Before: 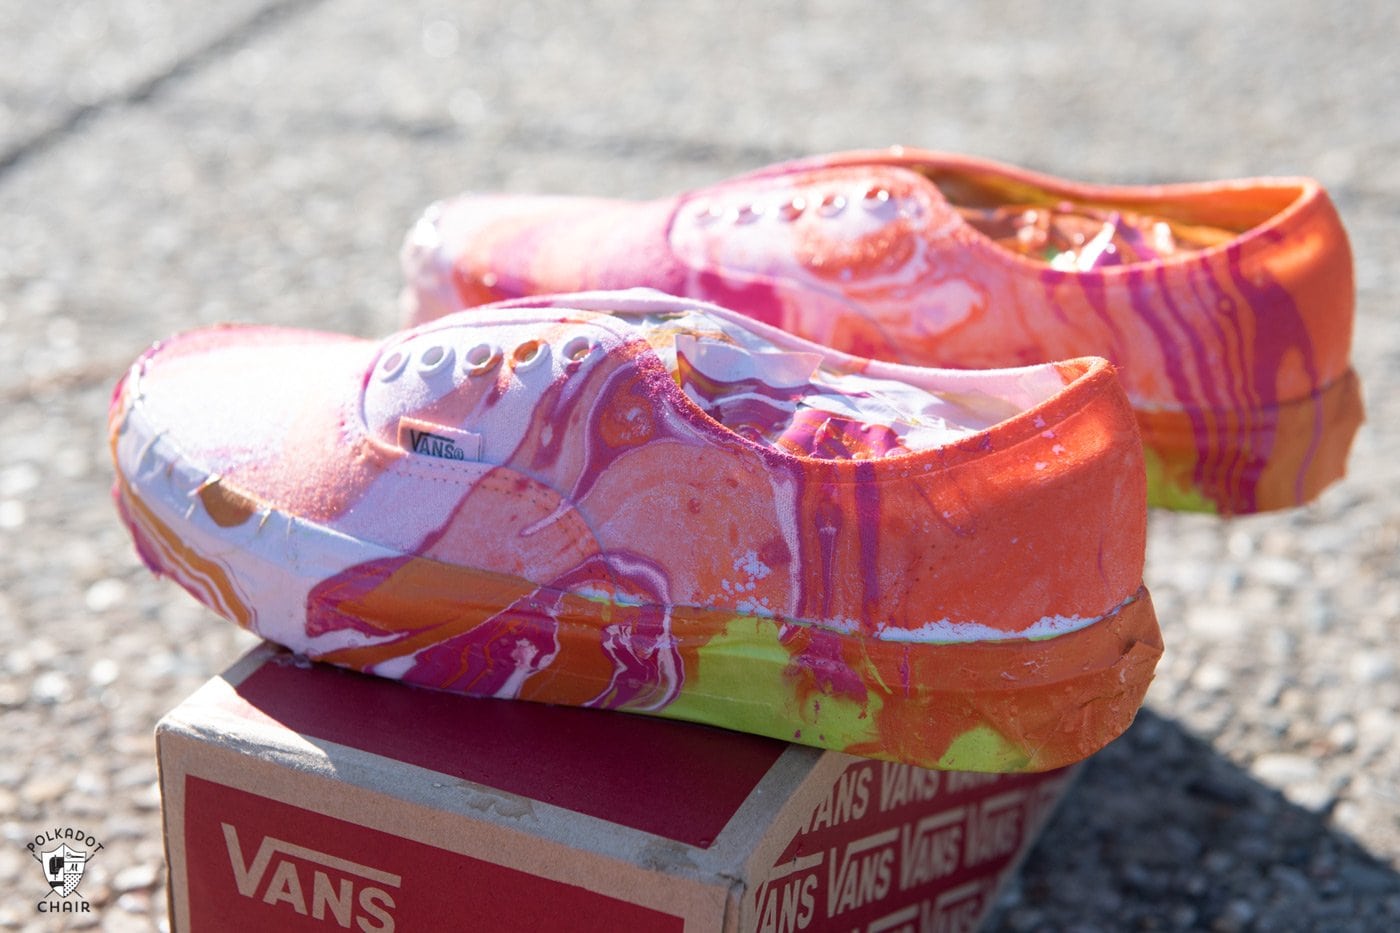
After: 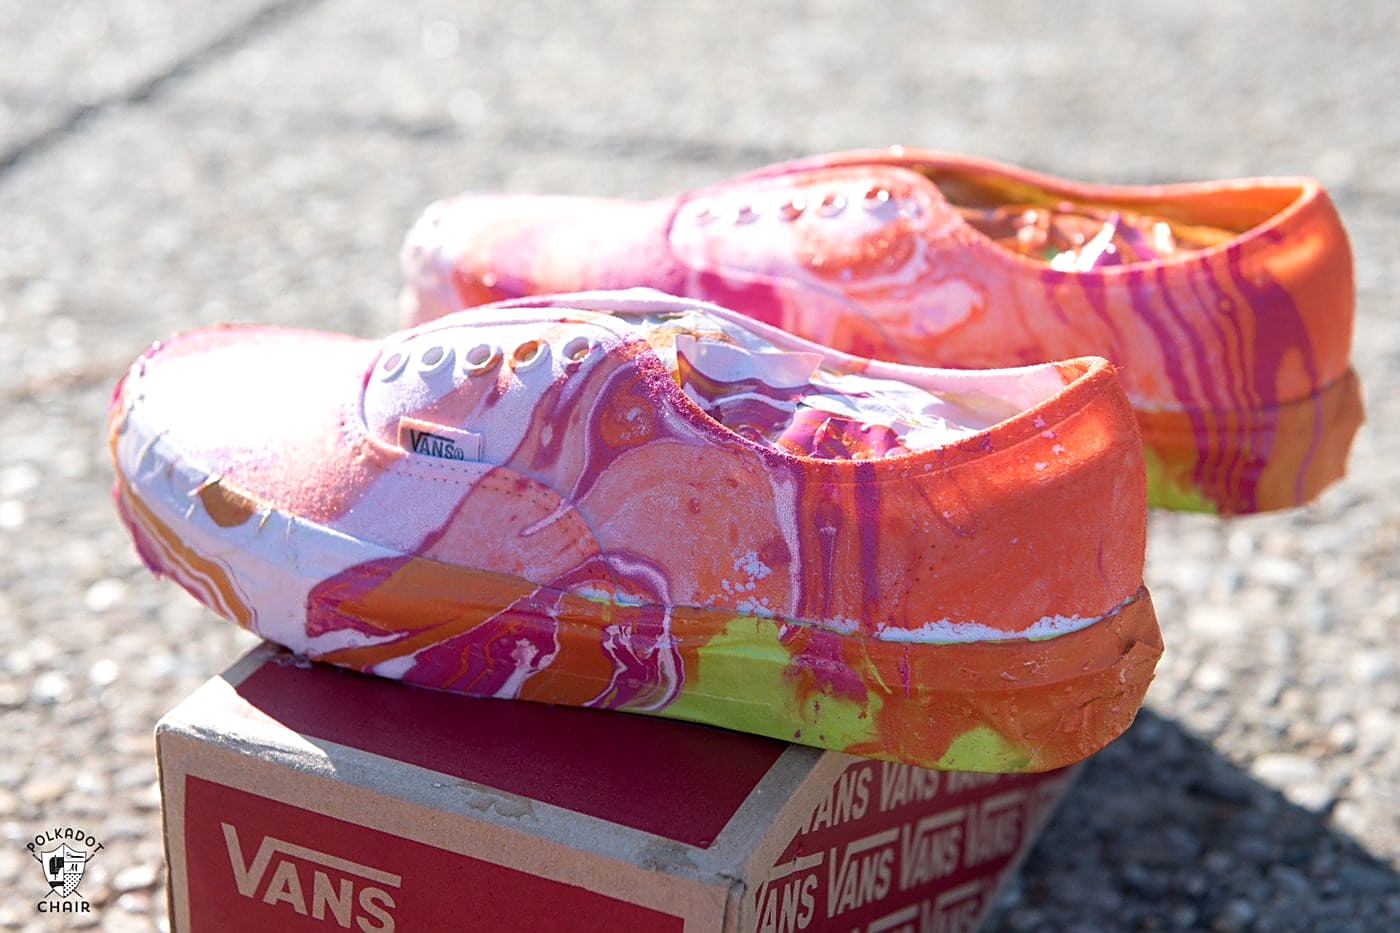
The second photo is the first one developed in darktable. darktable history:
exposure: black level correction 0.001, exposure 0.144 EV, compensate highlight preservation false
sharpen: on, module defaults
